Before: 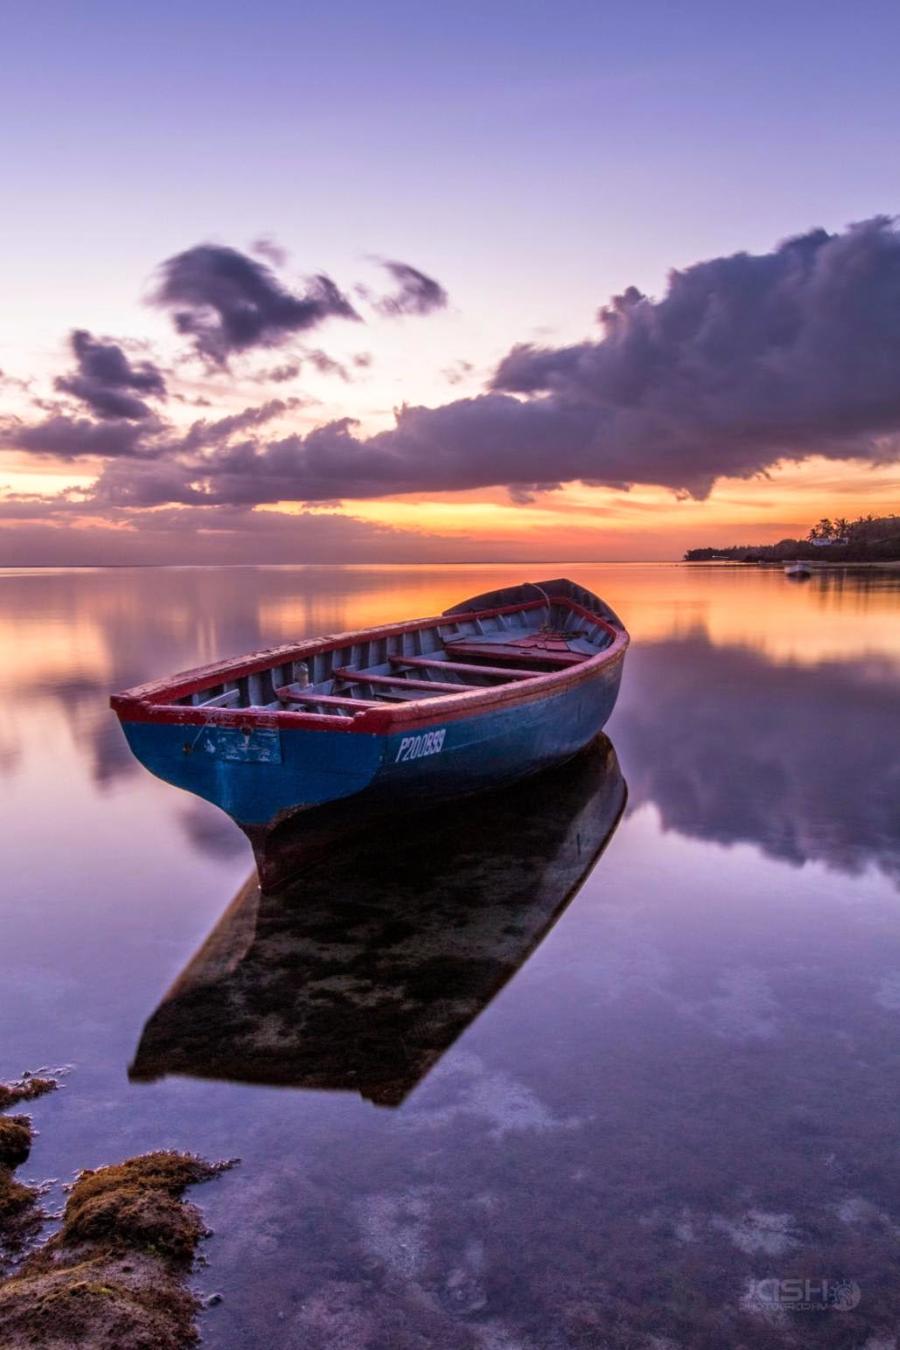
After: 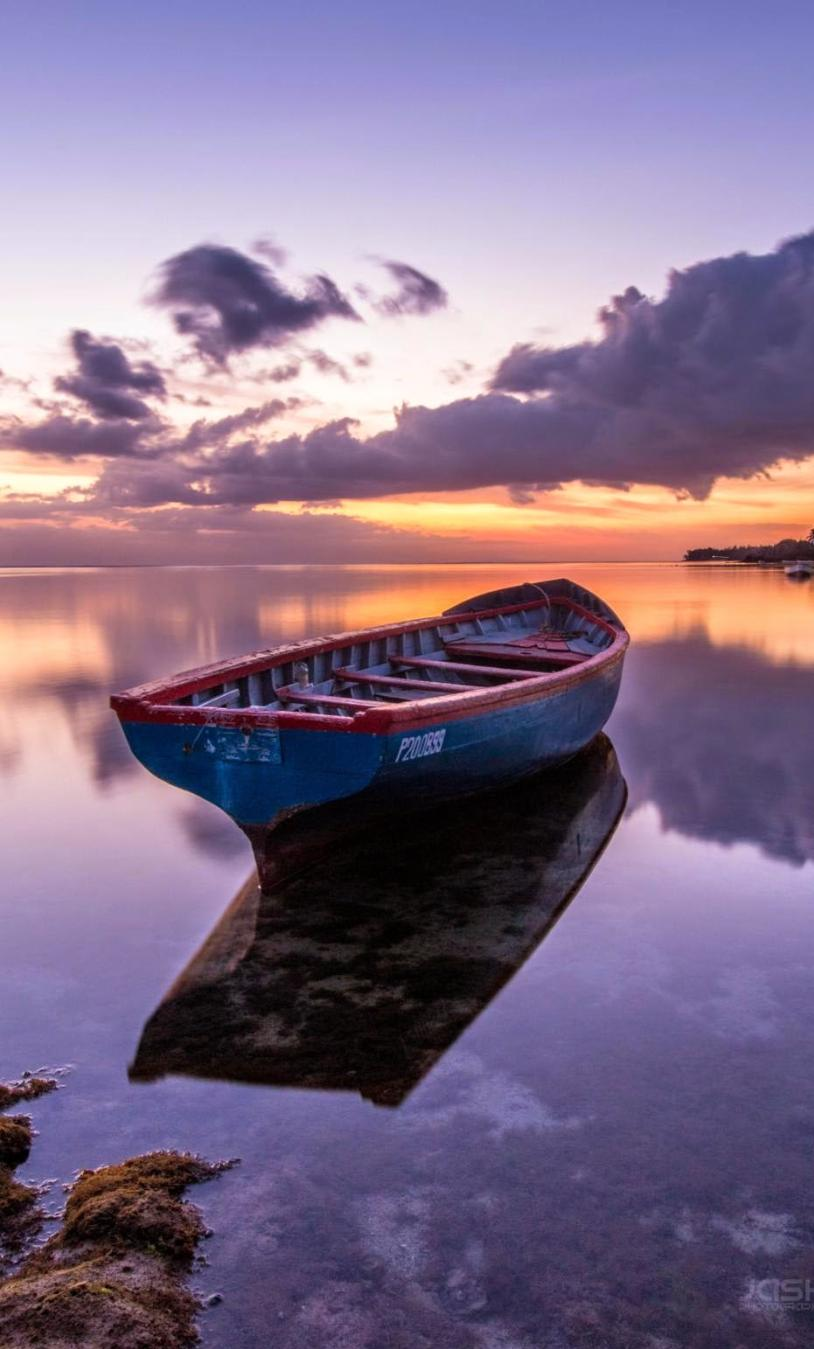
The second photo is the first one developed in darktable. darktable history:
crop: right 9.49%, bottom 0.033%
